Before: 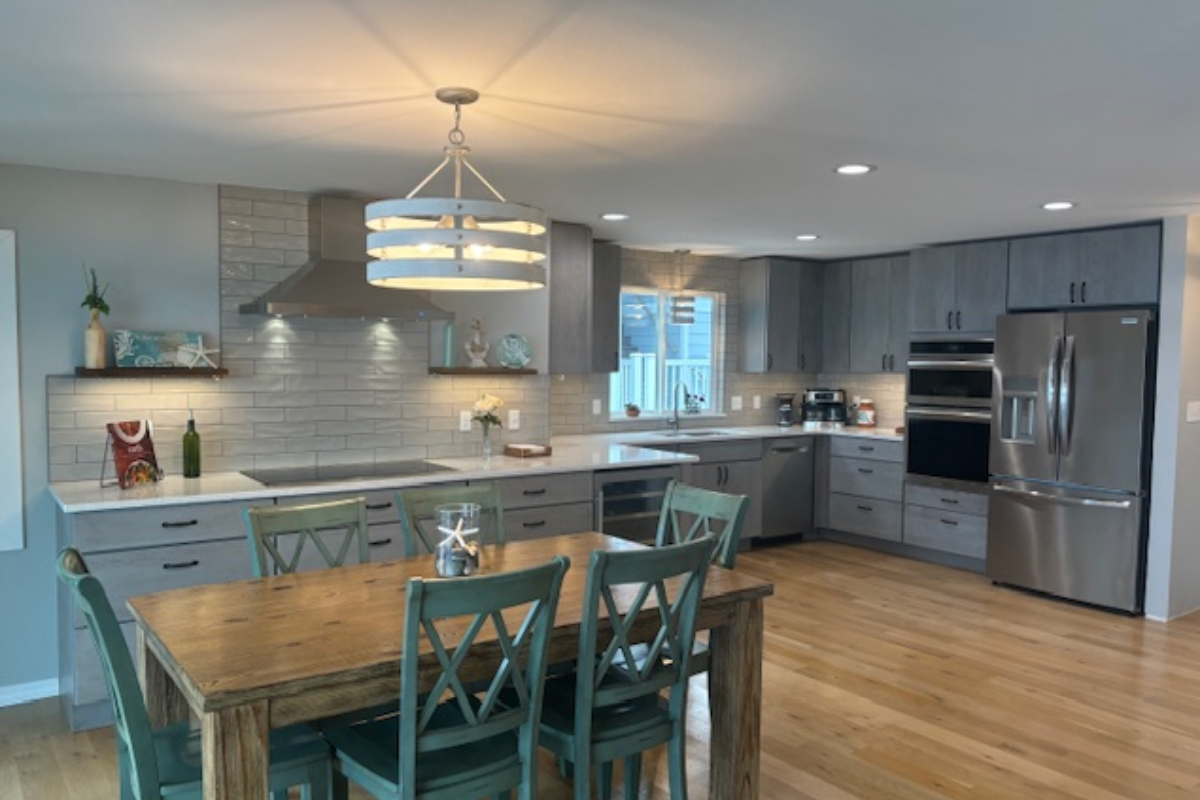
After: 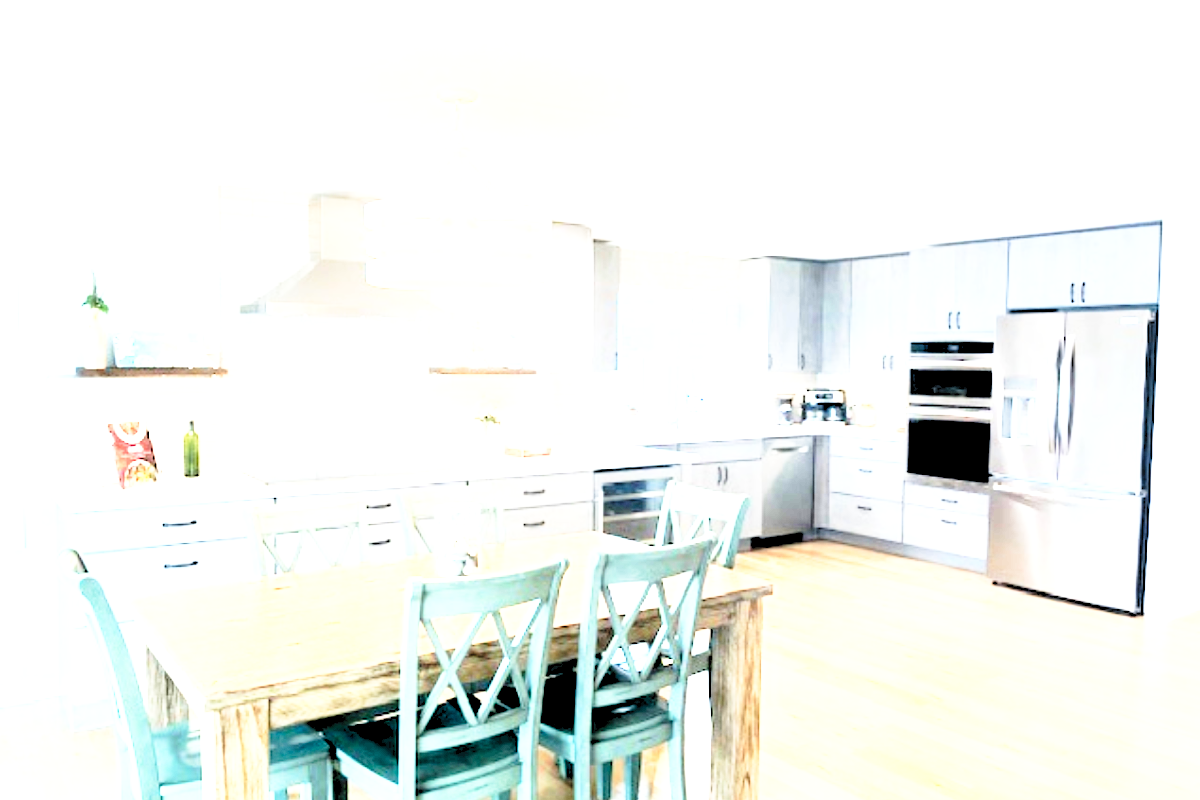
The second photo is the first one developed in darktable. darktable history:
rgb curve: curves: ch0 [(0, 0) (0.21, 0.15) (0.24, 0.21) (0.5, 0.75) (0.75, 0.96) (0.89, 0.99) (1, 1)]; ch1 [(0, 0.02) (0.21, 0.13) (0.25, 0.2) (0.5, 0.67) (0.75, 0.9) (0.89, 0.97) (1, 1)]; ch2 [(0, 0.02) (0.21, 0.13) (0.25, 0.2) (0.5, 0.67) (0.75, 0.9) (0.89, 0.97) (1, 1)], compensate middle gray true
levels: levels [0.072, 0.414, 0.976]
exposure: black level correction -0.002, exposure 1.115 EV, compensate highlight preservation false
base curve: curves: ch0 [(0, 0) (0.012, 0.01) (0.073, 0.168) (0.31, 0.711) (0.645, 0.957) (1, 1)], preserve colors none
